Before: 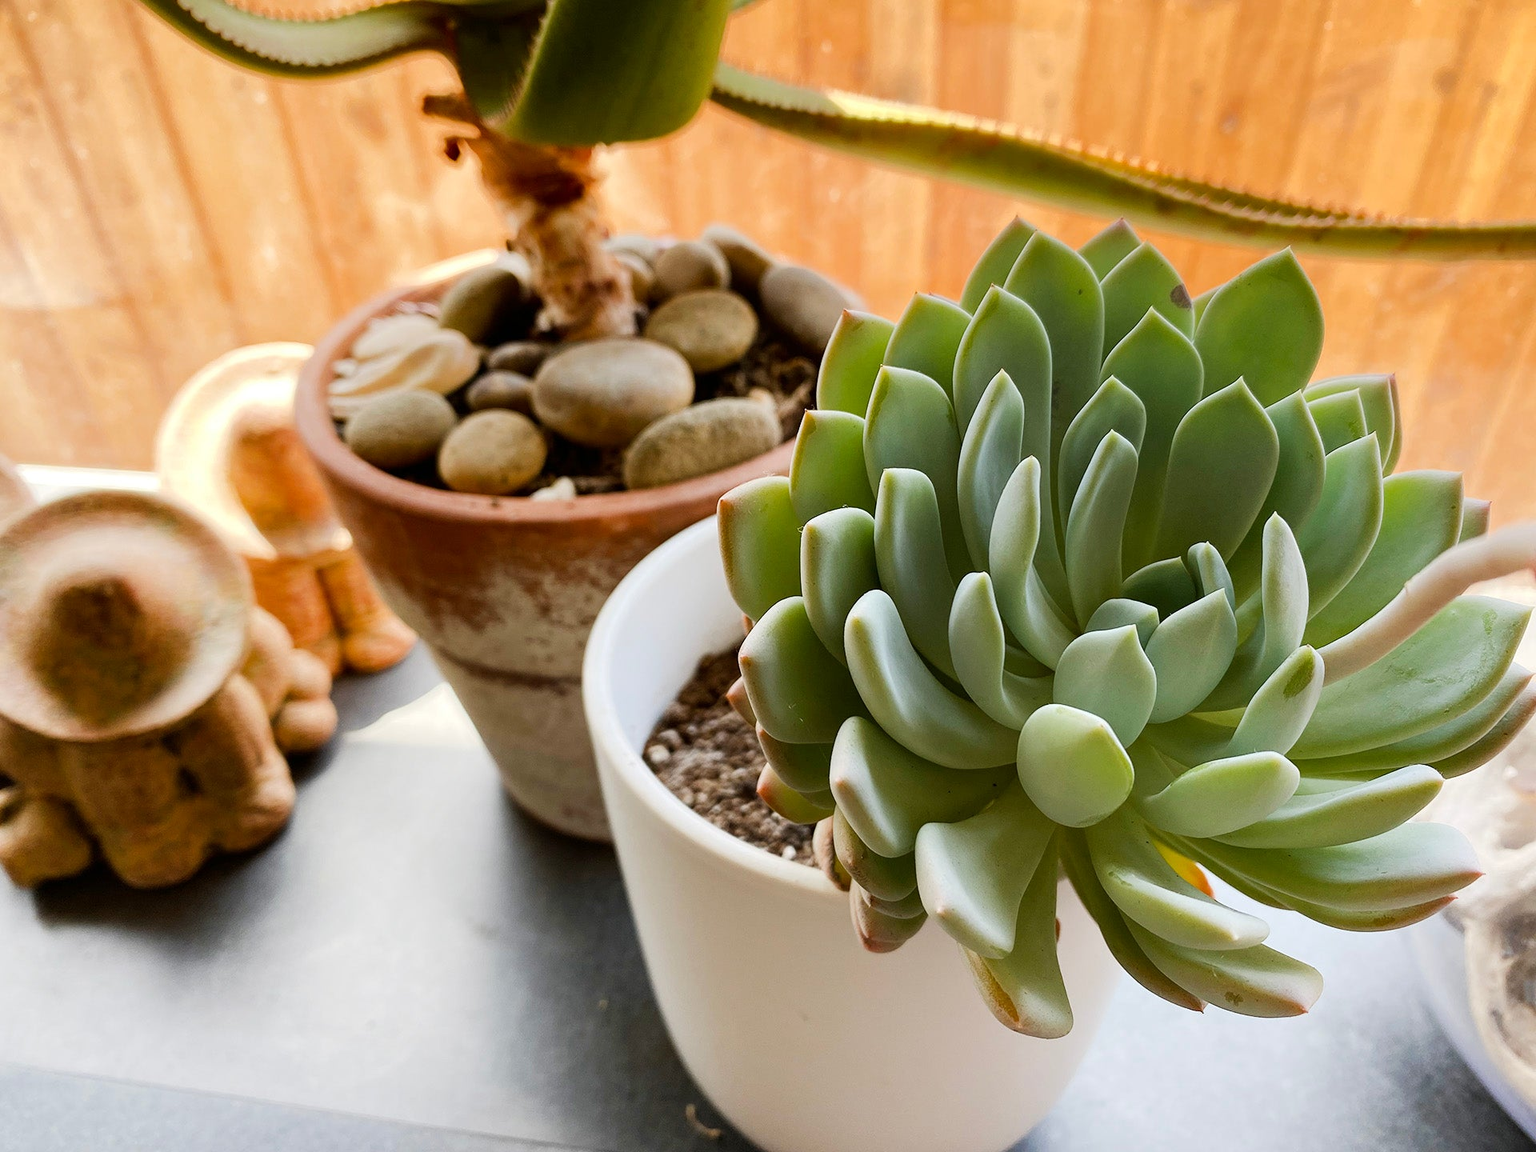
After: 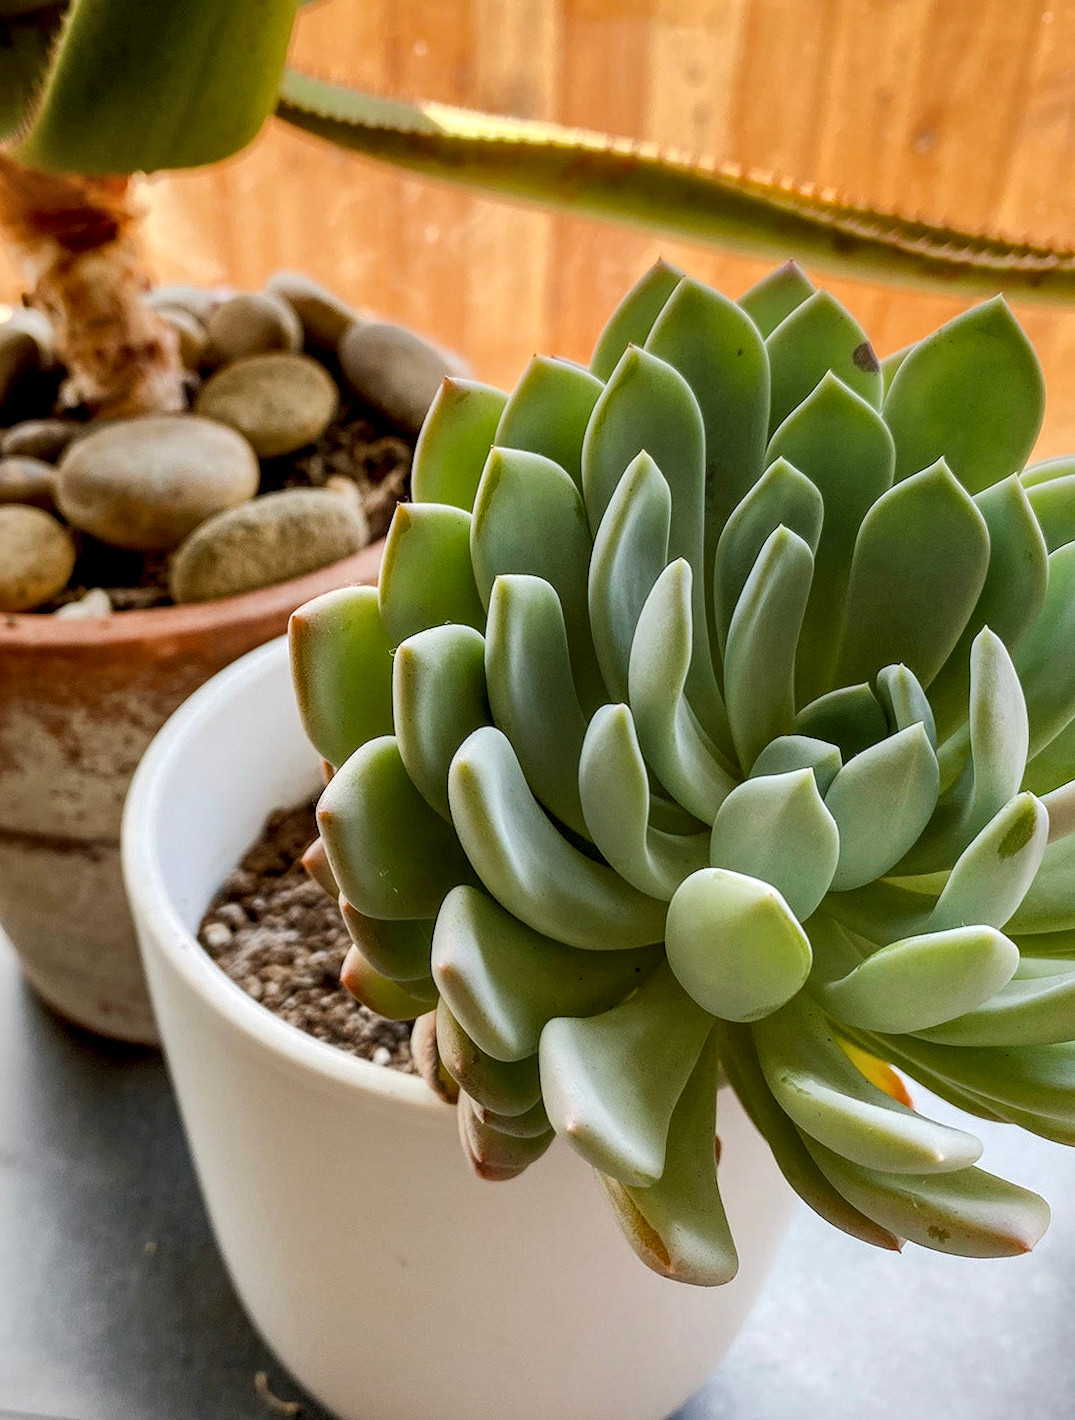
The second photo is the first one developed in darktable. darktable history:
crop: left 31.458%, top 0%, right 11.876%
shadows and highlights: on, module defaults
local contrast: detail 142%
rotate and perspective: rotation -0.45°, automatic cropping original format, crop left 0.008, crop right 0.992, crop top 0.012, crop bottom 0.988
